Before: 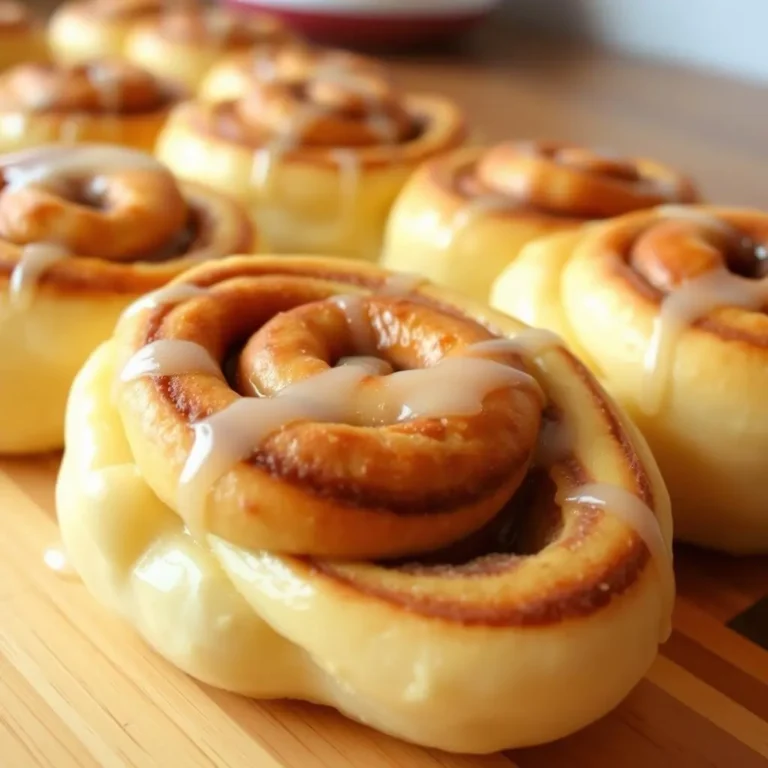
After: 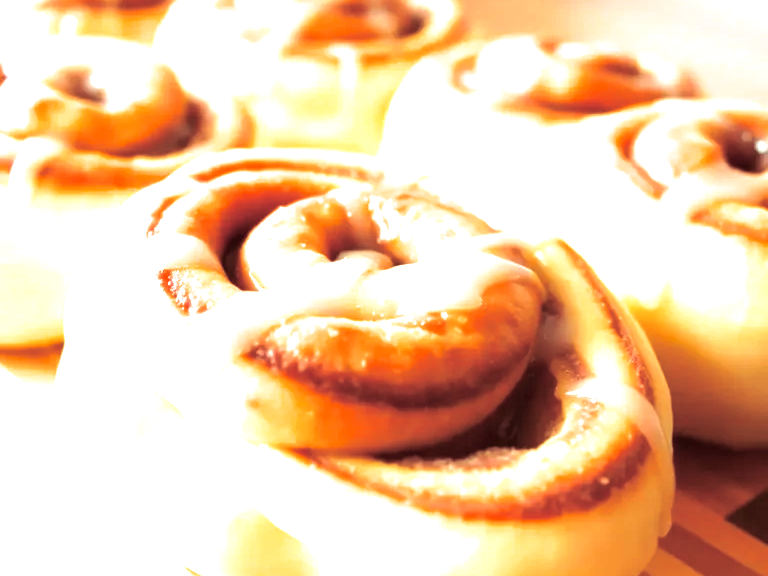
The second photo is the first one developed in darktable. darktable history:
exposure: black level correction 0.001, exposure 1.735 EV, compensate highlight preservation false
crop: top 13.819%, bottom 11.169%
split-toning: on, module defaults
